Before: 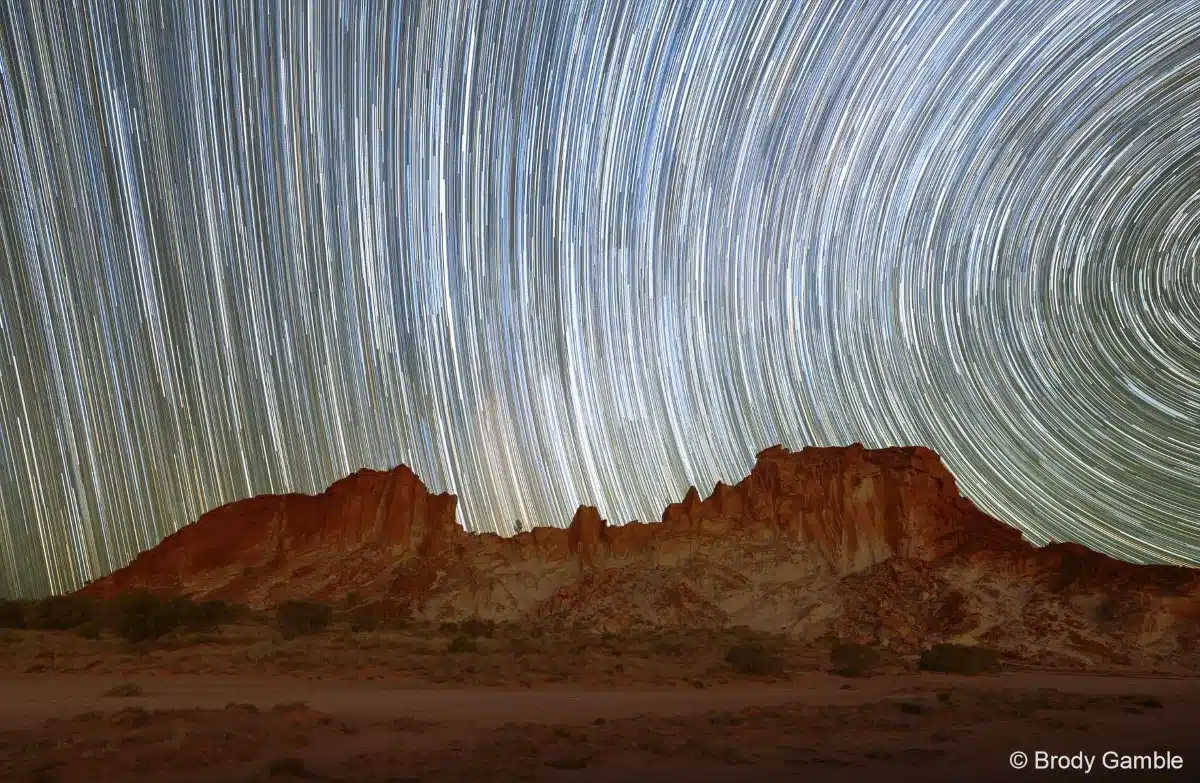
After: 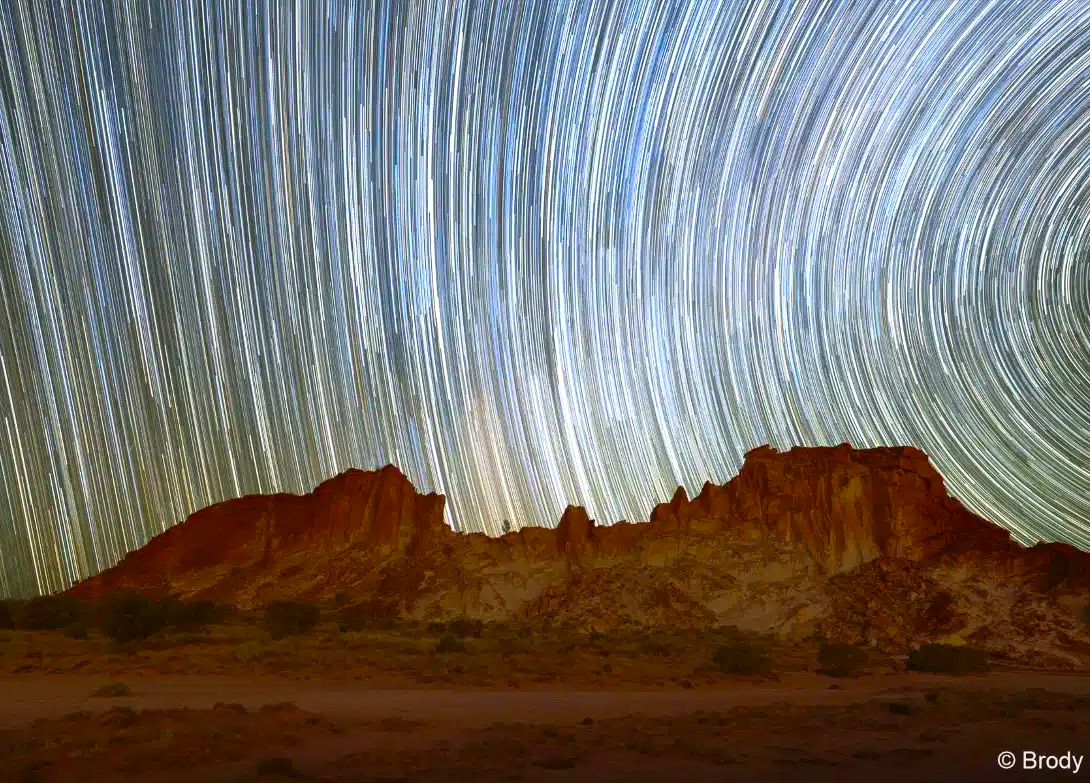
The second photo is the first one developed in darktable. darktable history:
color balance rgb: linear chroma grading › global chroma 15.394%, perceptual saturation grading › global saturation 10.32%, perceptual brilliance grading › highlights 5.375%, perceptual brilliance grading › shadows -10.324%, global vibrance 20%
contrast brightness saturation: contrast 0.096, brightness 0.034, saturation 0.086
crop and rotate: left 1.036%, right 8.072%
